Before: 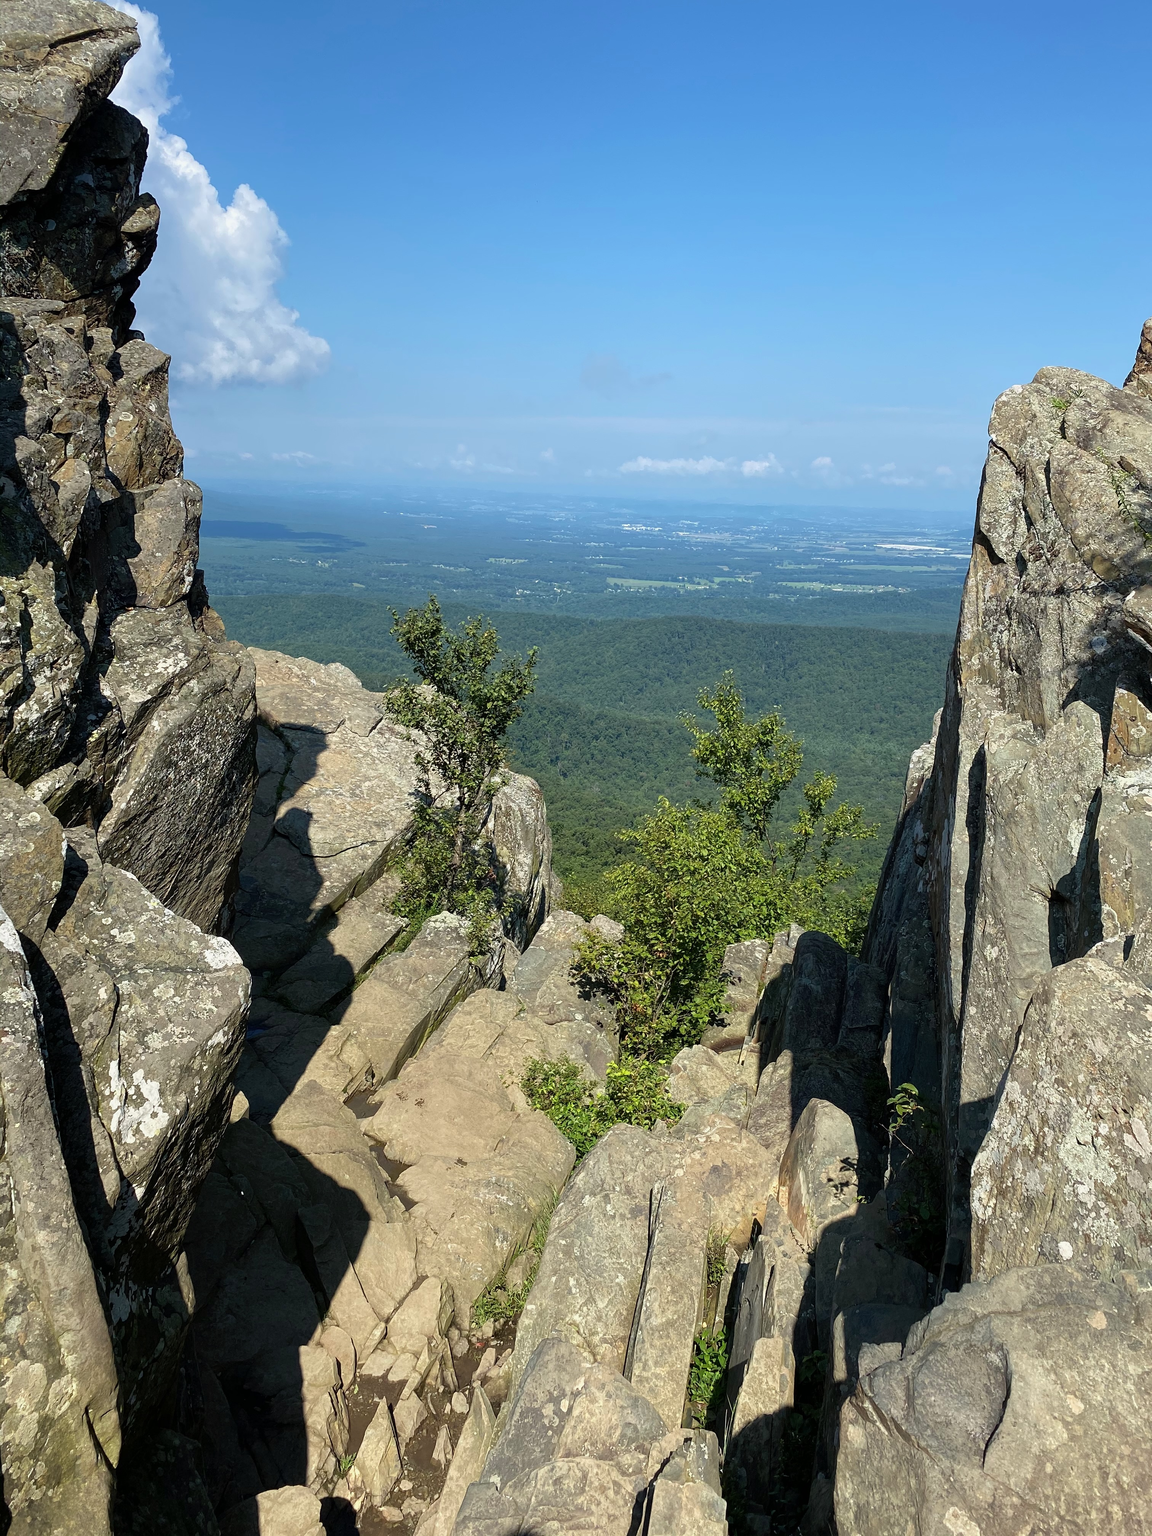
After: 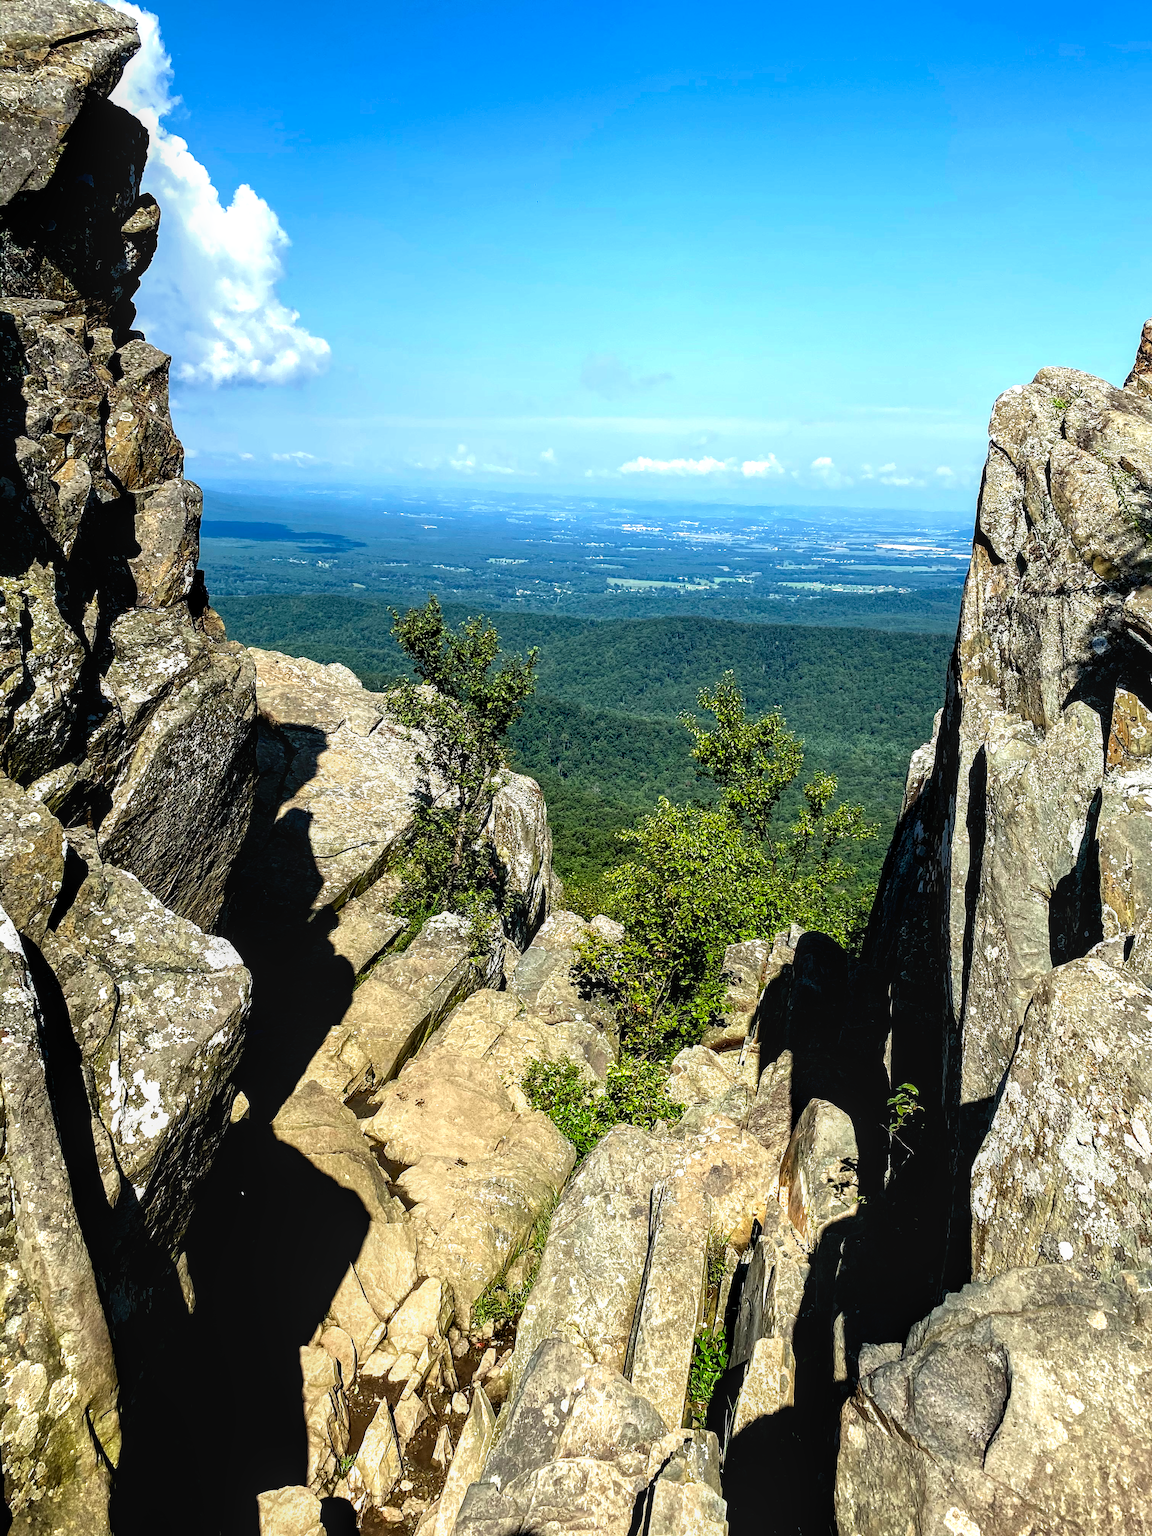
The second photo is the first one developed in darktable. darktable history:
local contrast: on, module defaults
filmic rgb: black relative exposure -8.2 EV, white relative exposure 2.2 EV, threshold 3 EV, hardness 7.11, latitude 85.74%, contrast 1.696, highlights saturation mix -4%, shadows ↔ highlights balance -2.69%, preserve chrominance no, color science v5 (2021), contrast in shadows safe, contrast in highlights safe, enable highlight reconstruction true
